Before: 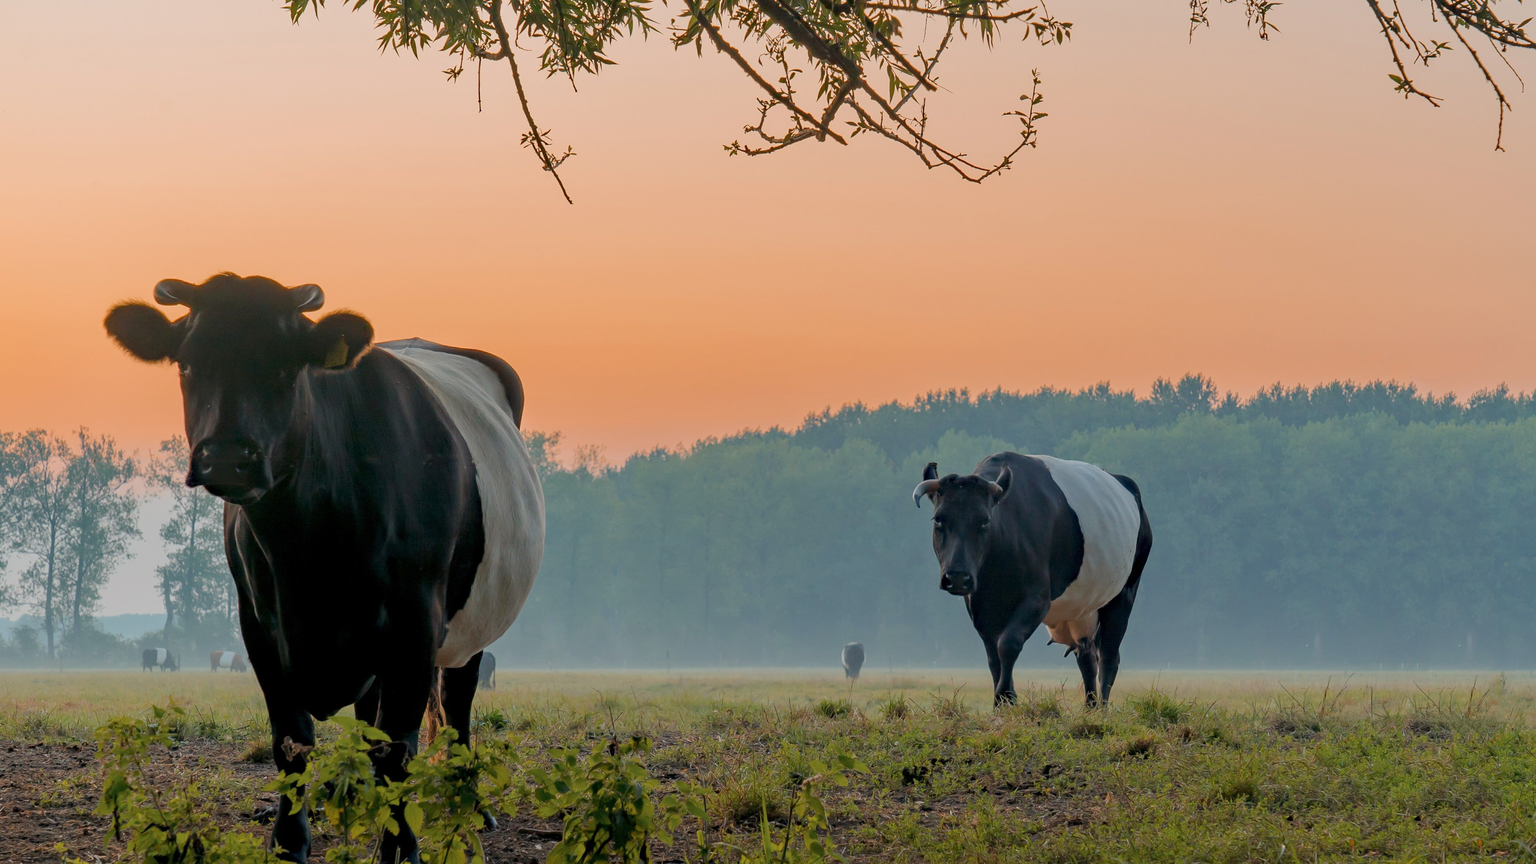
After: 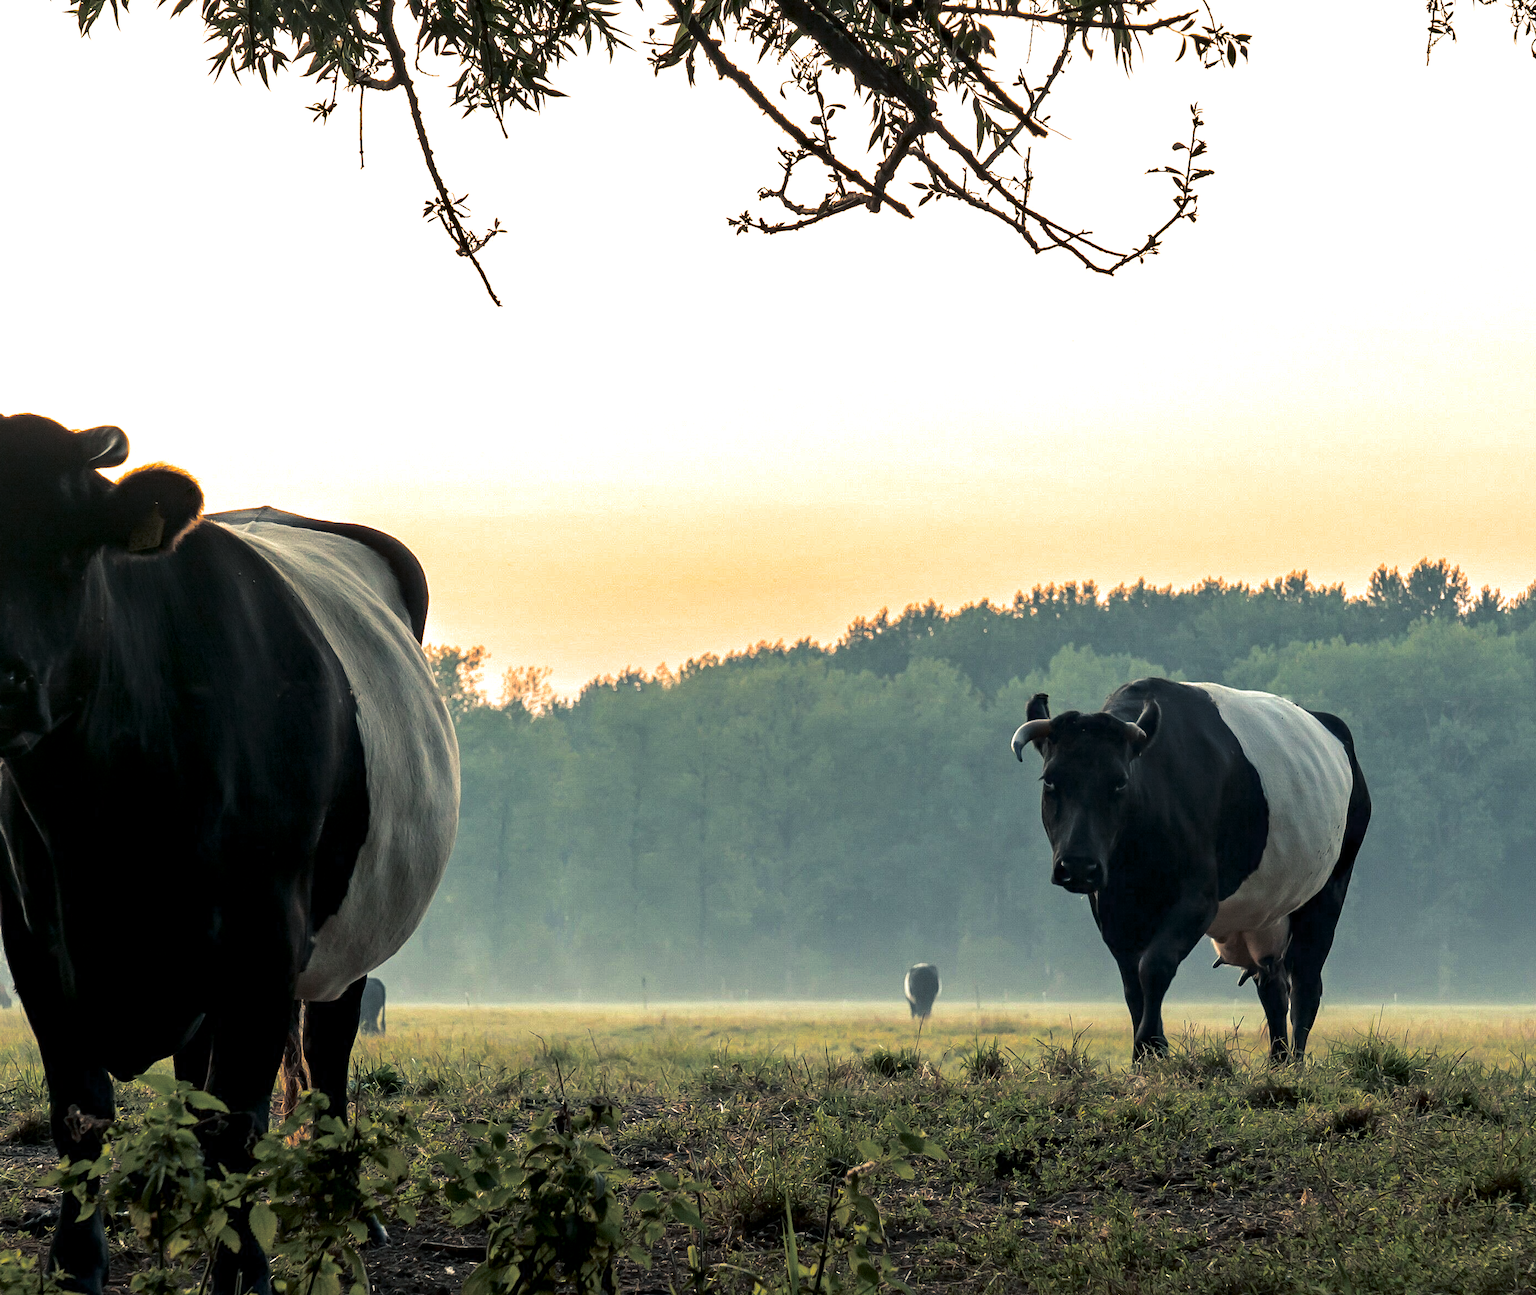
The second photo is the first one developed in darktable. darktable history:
exposure: black level correction 0, exposure 1.3 EV, compensate highlight preservation false
crop and rotate: left 15.546%, right 17.787%
color correction: highlights a* 1.39, highlights b* 17.83
split-toning: shadows › hue 201.6°, shadows › saturation 0.16, highlights › hue 50.4°, highlights › saturation 0.2, balance -49.9
contrast brightness saturation: brightness -0.52
